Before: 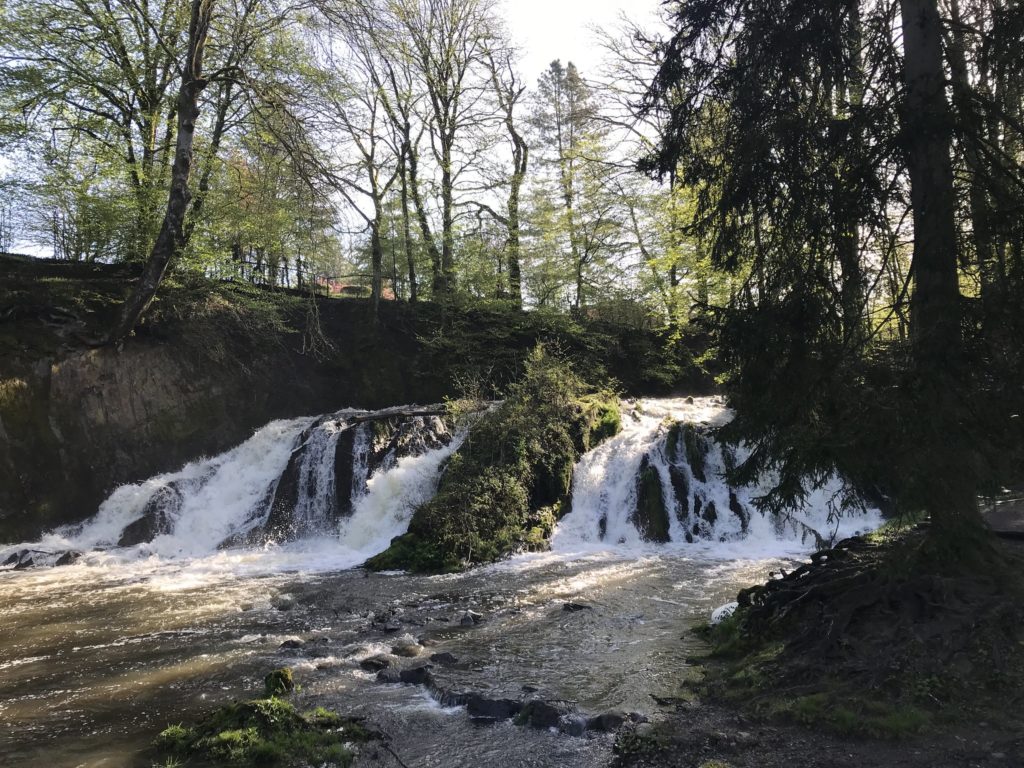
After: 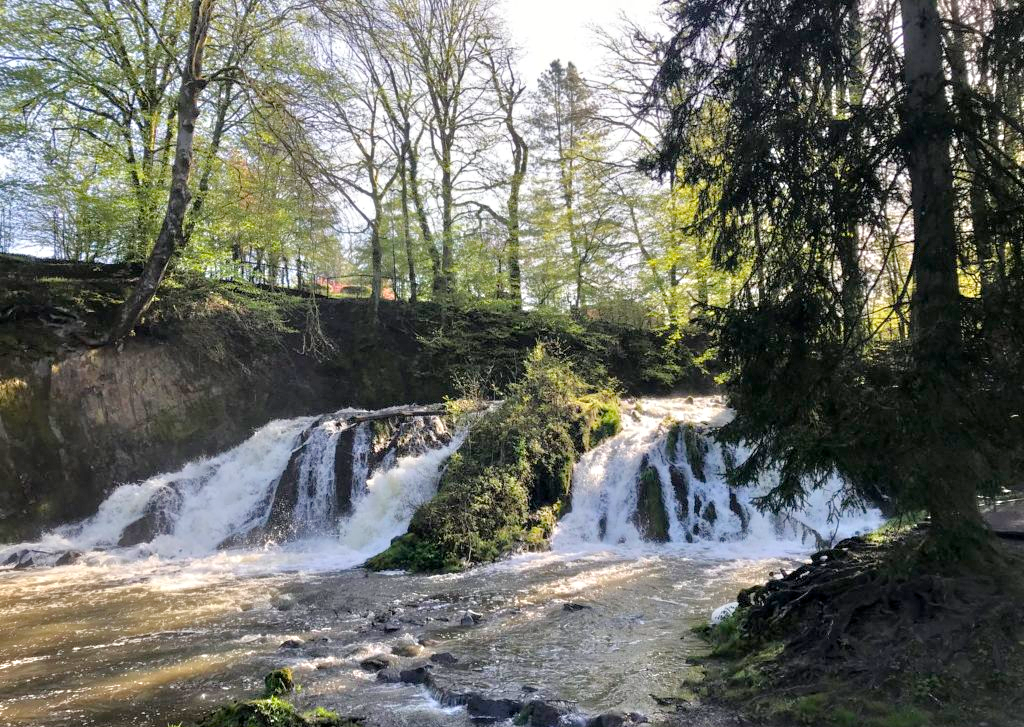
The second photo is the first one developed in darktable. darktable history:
crop and rotate: top 0.003%, bottom 5.301%
tone equalizer: -7 EV 0.147 EV, -6 EV 0.584 EV, -5 EV 1.17 EV, -4 EV 1.31 EV, -3 EV 1.17 EV, -2 EV 0.6 EV, -1 EV 0.155 EV, mask exposure compensation -0.509 EV
color balance rgb: global offset › luminance -0.471%, linear chroma grading › global chroma 9.868%, perceptual saturation grading › global saturation -0.267%
